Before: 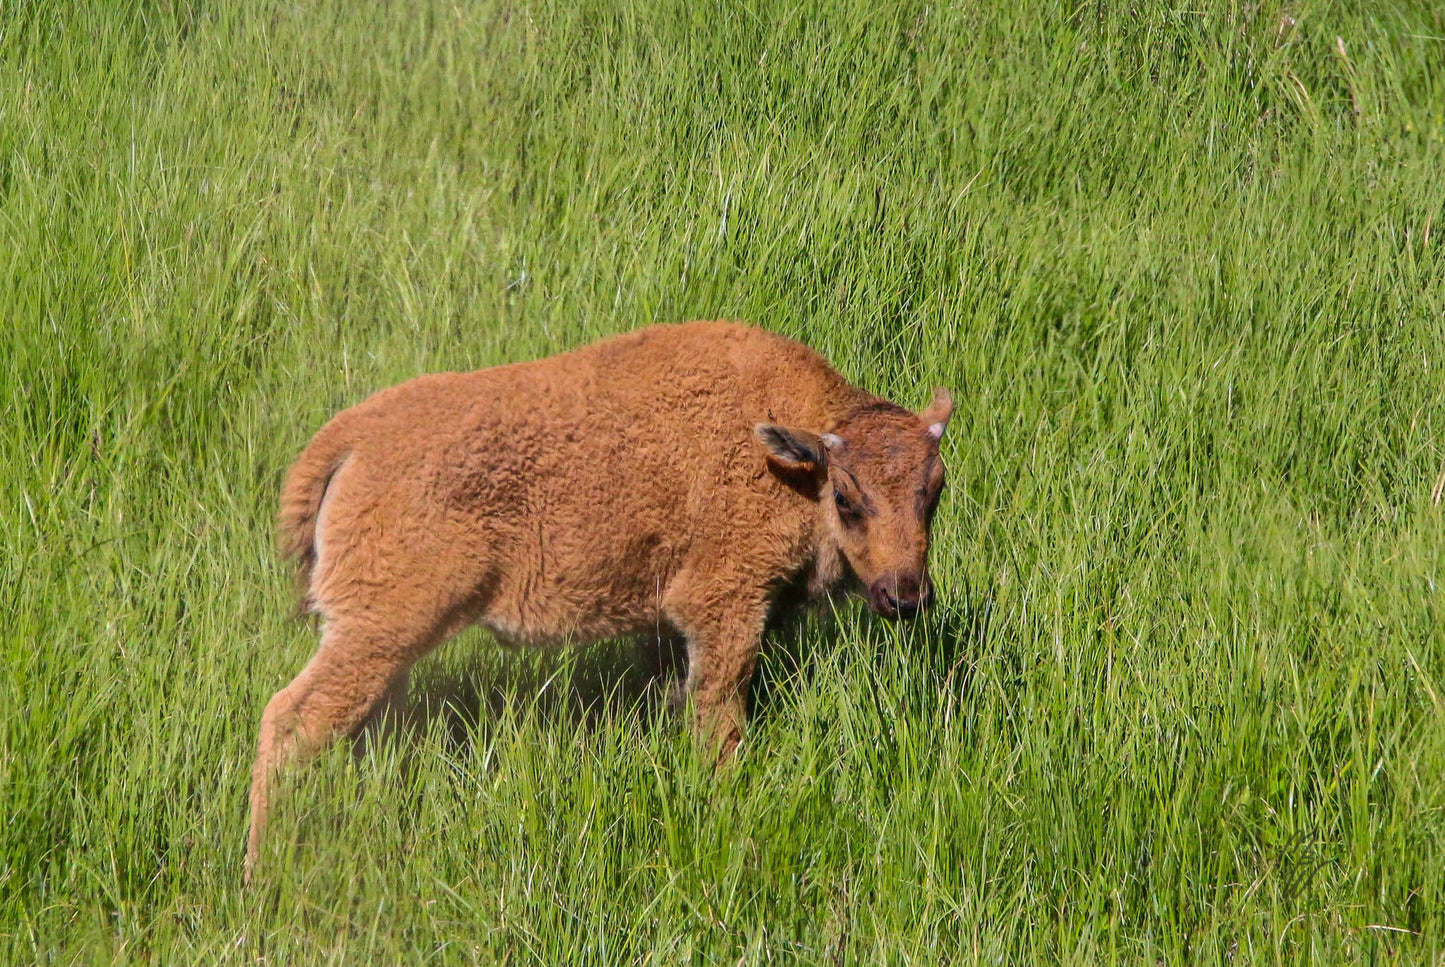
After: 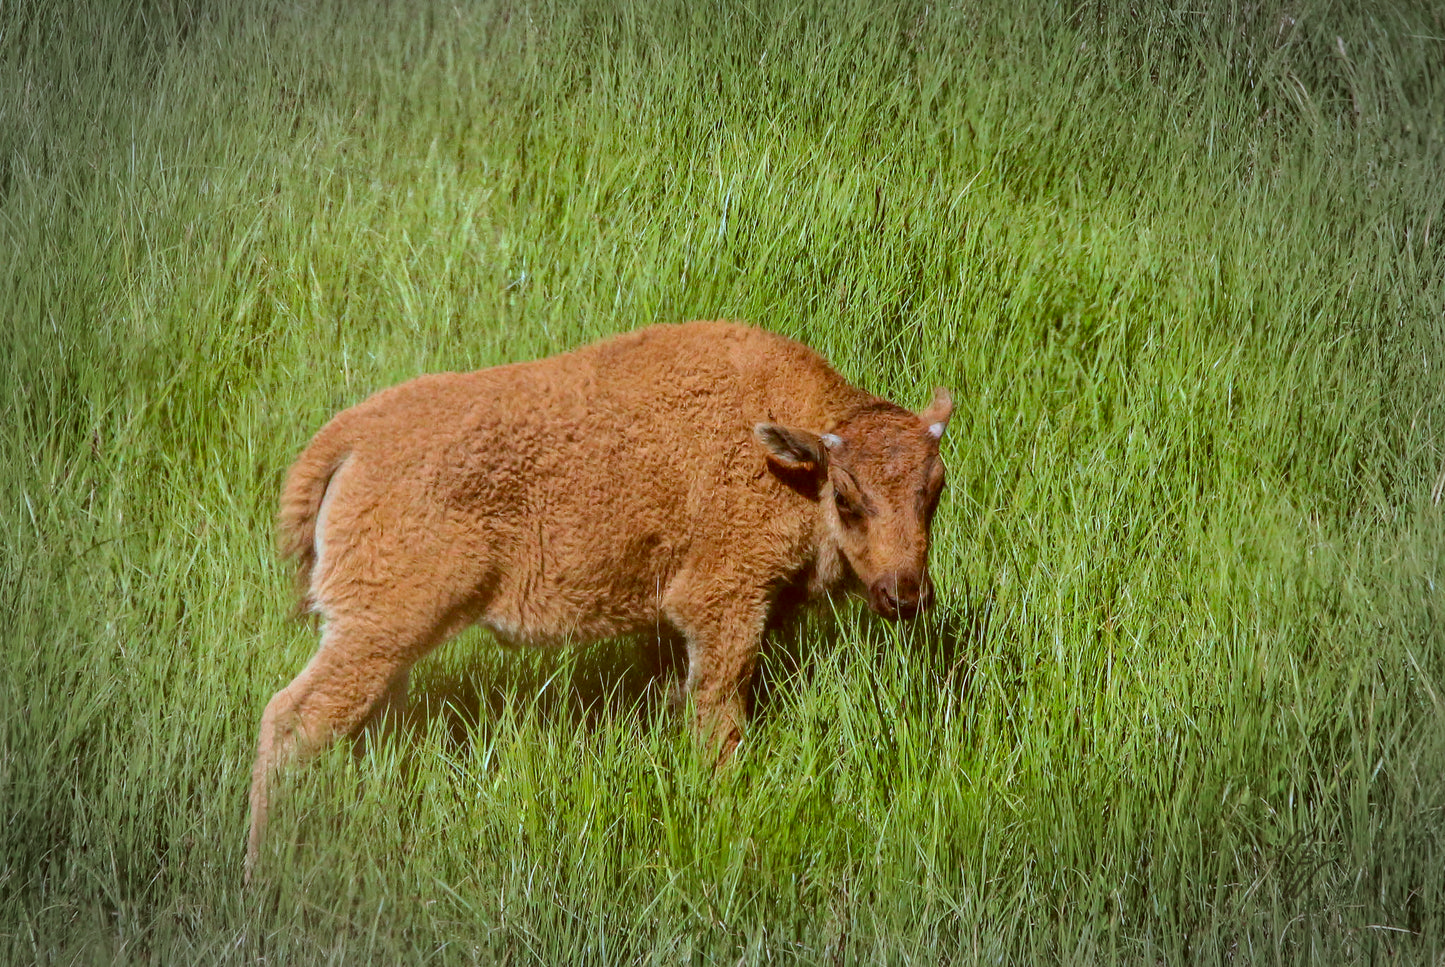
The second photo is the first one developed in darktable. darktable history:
color correction: highlights a* -14.2, highlights b* -16.36, shadows a* 10.79, shadows b* 29.11
vignetting: fall-off start 71.3%, width/height ratio 1.333
